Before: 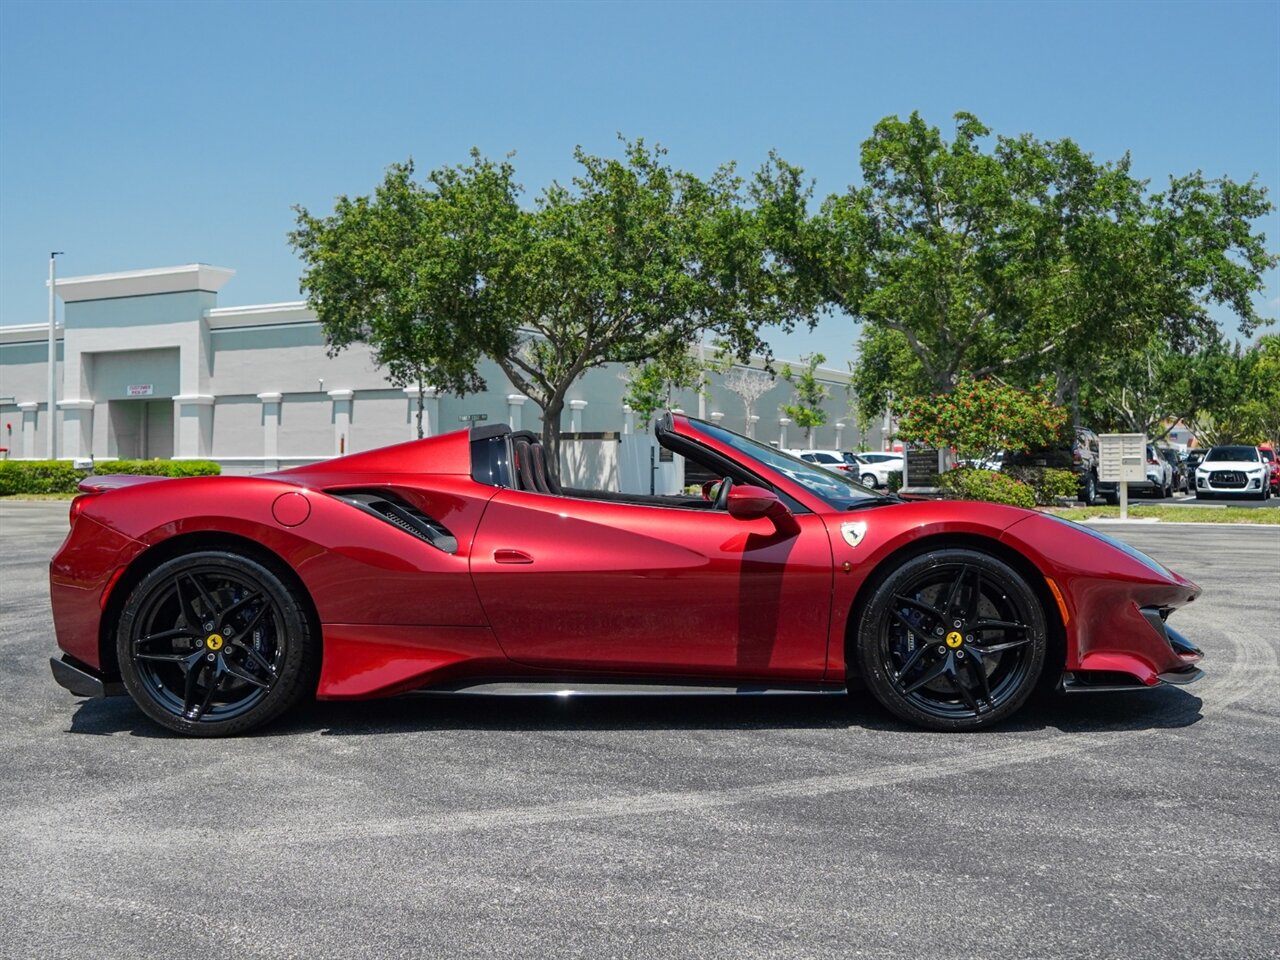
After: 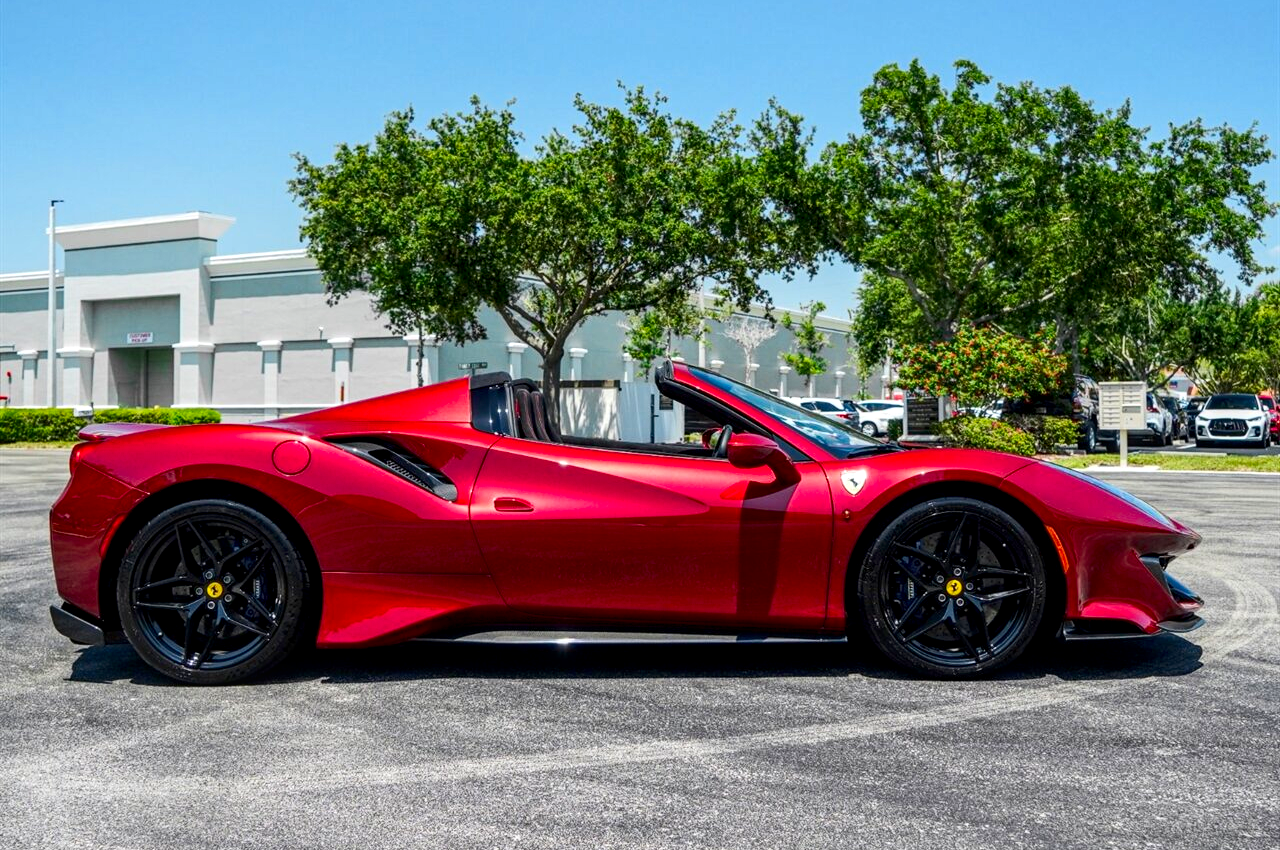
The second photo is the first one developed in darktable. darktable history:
color calibration: illuminant same as pipeline (D50), adaptation XYZ, x 0.347, y 0.358, temperature 5006.05 K, saturation algorithm version 1 (2020)
crop and rotate: top 5.485%, bottom 5.923%
contrast brightness saturation: contrast 0.181, saturation 0.309
exposure: black level correction 0.003, exposure 0.146 EV, compensate highlight preservation false
local contrast: detail 130%
